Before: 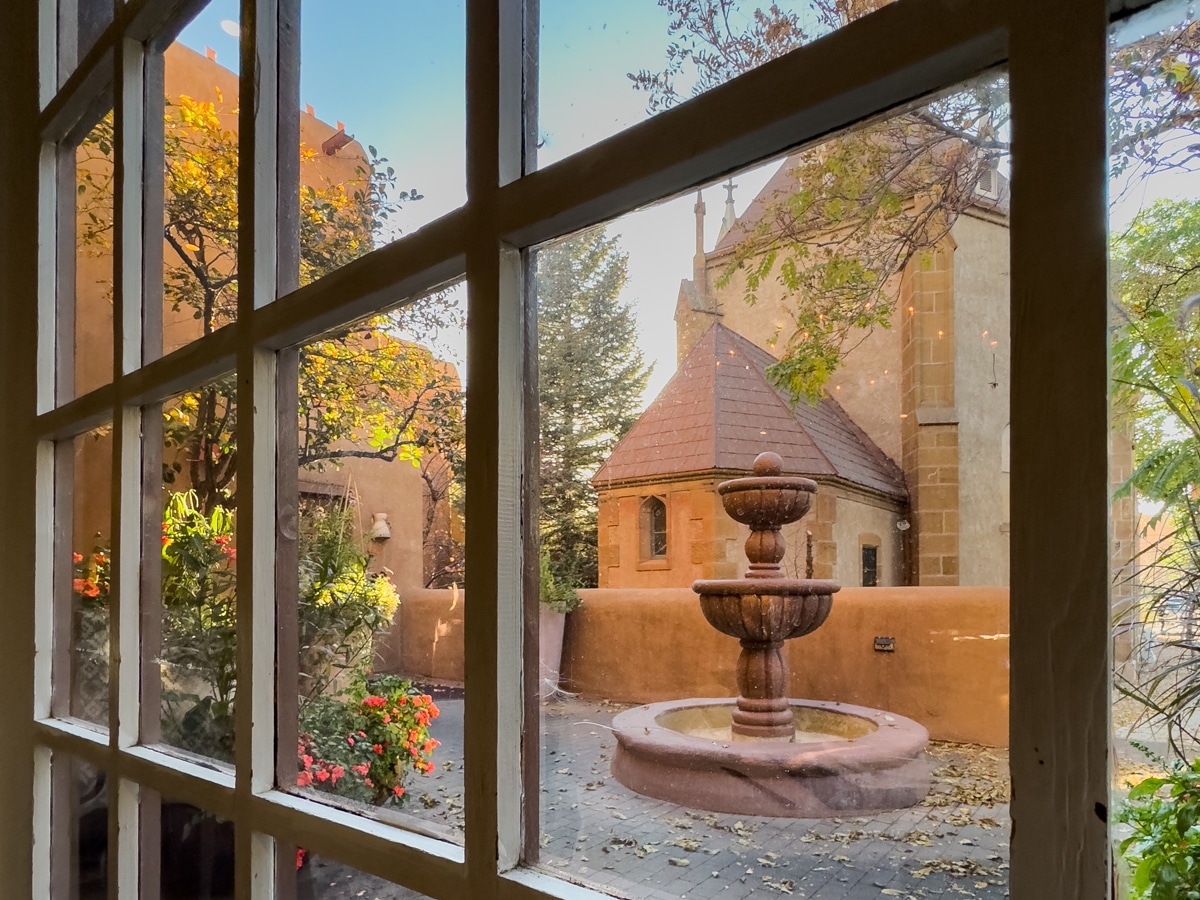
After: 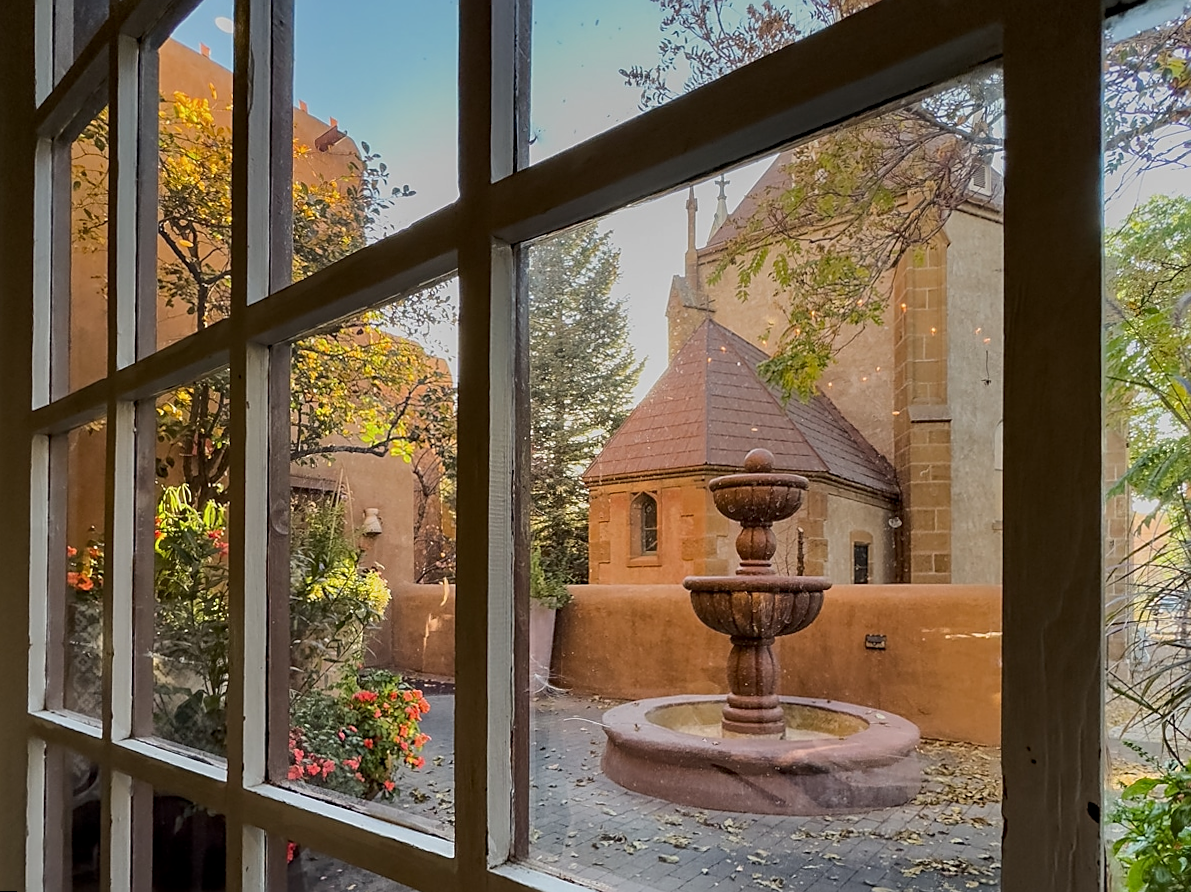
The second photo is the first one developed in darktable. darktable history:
sharpen: on, module defaults
exposure: exposure -0.293 EV, compensate highlight preservation false
local contrast: highlights 100%, shadows 100%, detail 120%, midtone range 0.2
rotate and perspective: rotation 0.192°, lens shift (horizontal) -0.015, crop left 0.005, crop right 0.996, crop top 0.006, crop bottom 0.99
